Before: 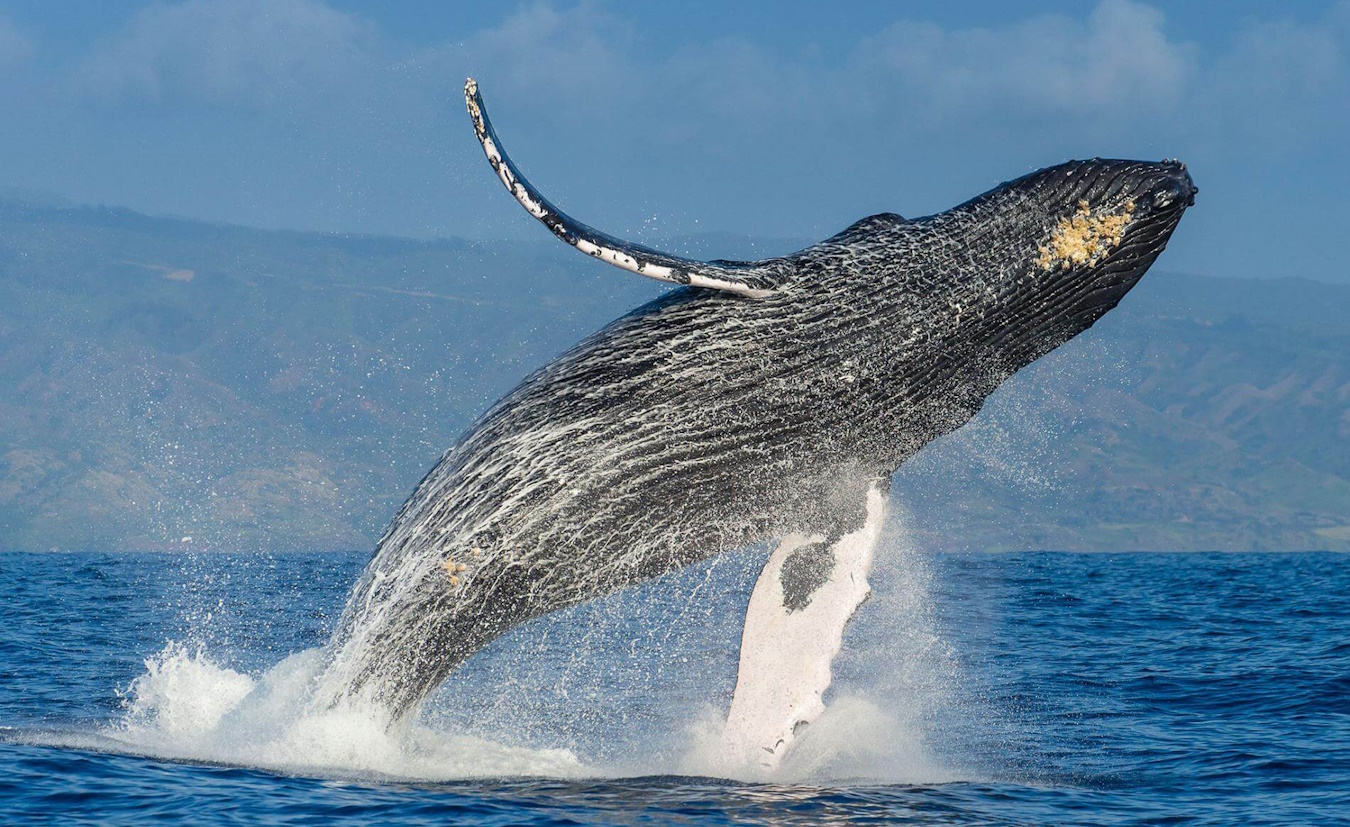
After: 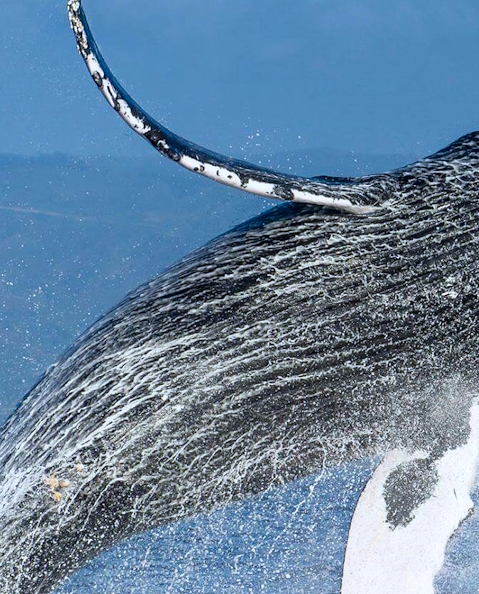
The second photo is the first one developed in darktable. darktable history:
color calibration: x 0.369, y 0.382, temperature 4317.78 K
shadows and highlights: shadows -61.66, white point adjustment -5.07, highlights 62.13
crop and rotate: left 29.445%, top 10.244%, right 35.047%, bottom 17.82%
